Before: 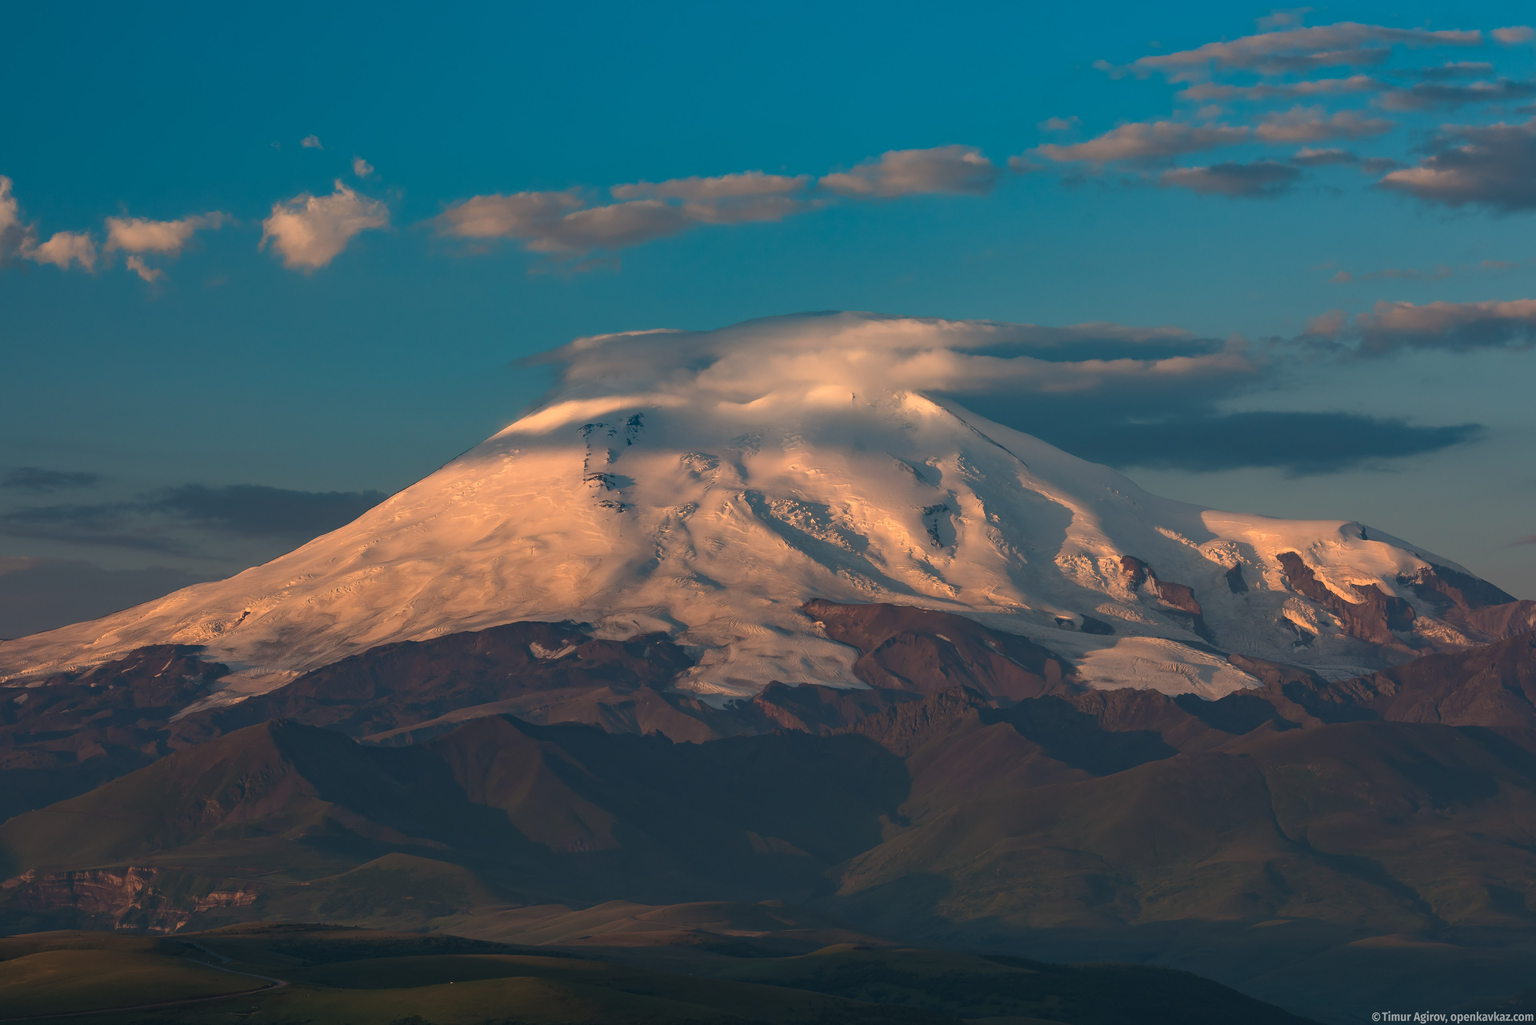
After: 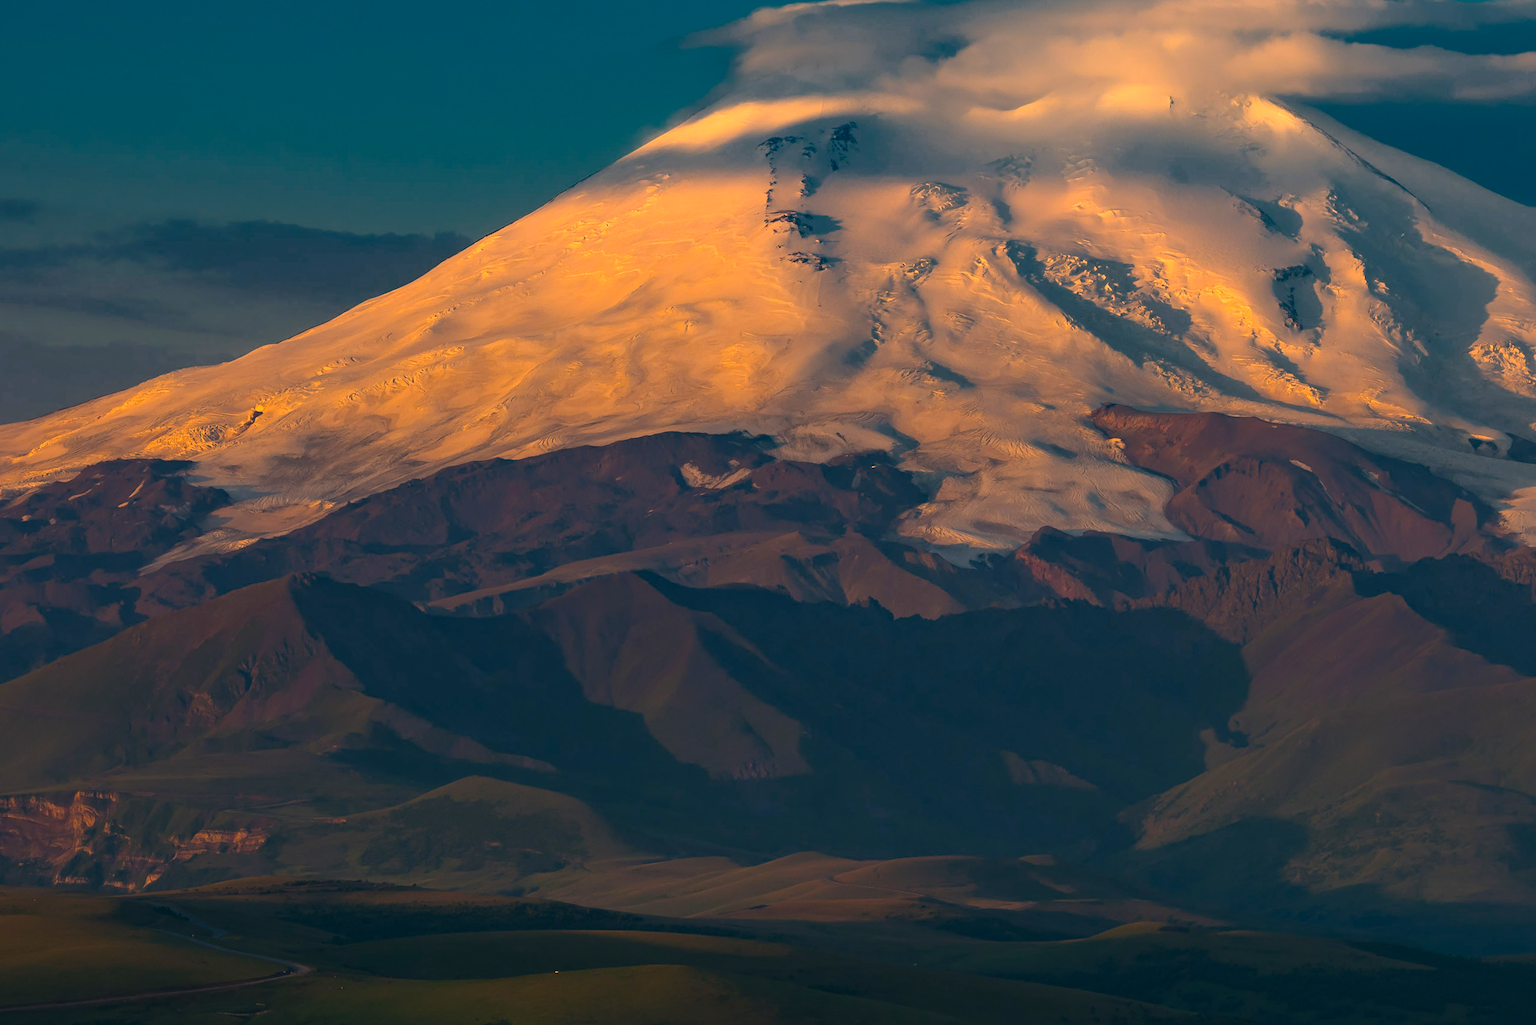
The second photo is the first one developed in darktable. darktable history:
crop and rotate: angle -0.82°, left 3.85%, top 31.828%, right 27.992%
color balance rgb: linear chroma grading › global chroma 15%, perceptual saturation grading › global saturation 30%
color zones: curves: ch0 [(0.25, 0.5) (0.636, 0.25) (0.75, 0.5)]
